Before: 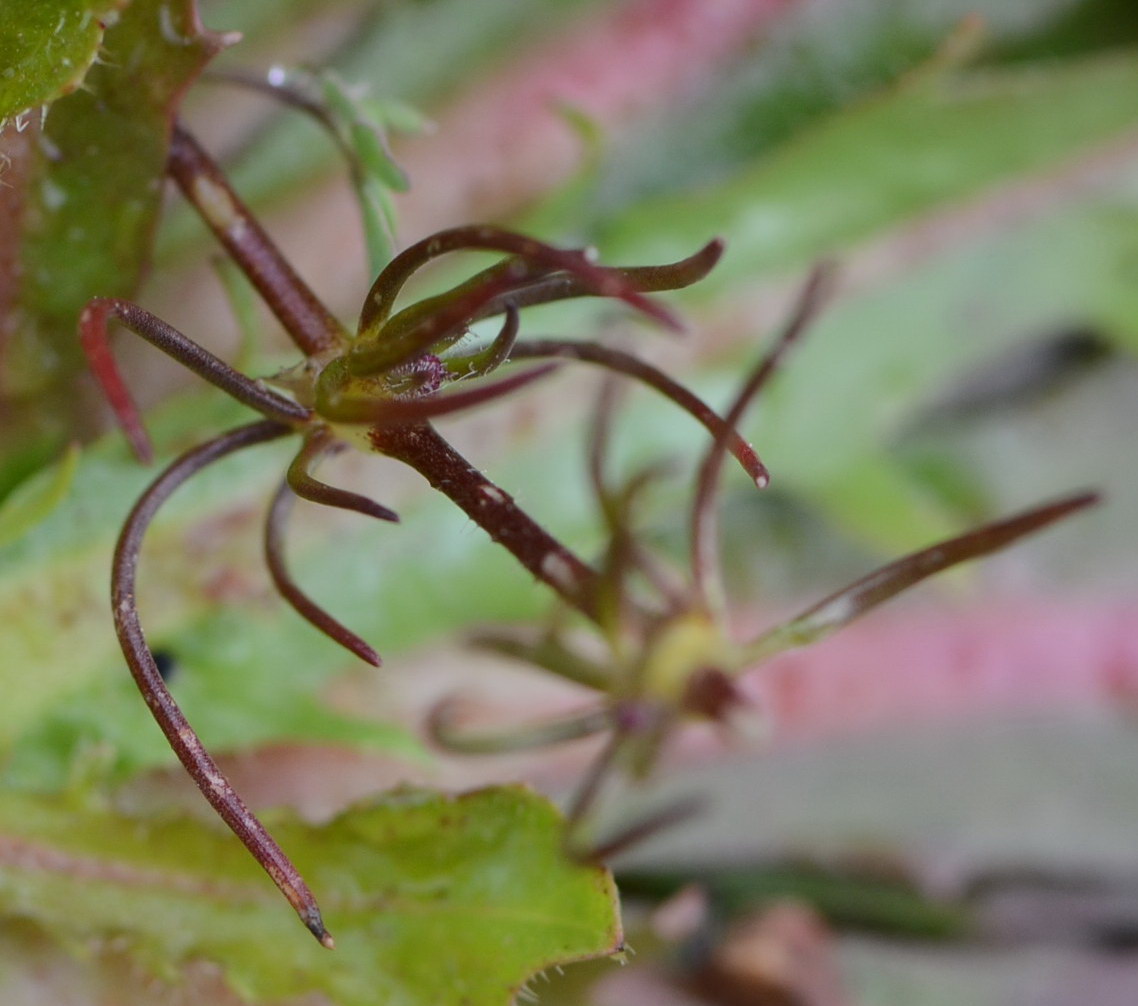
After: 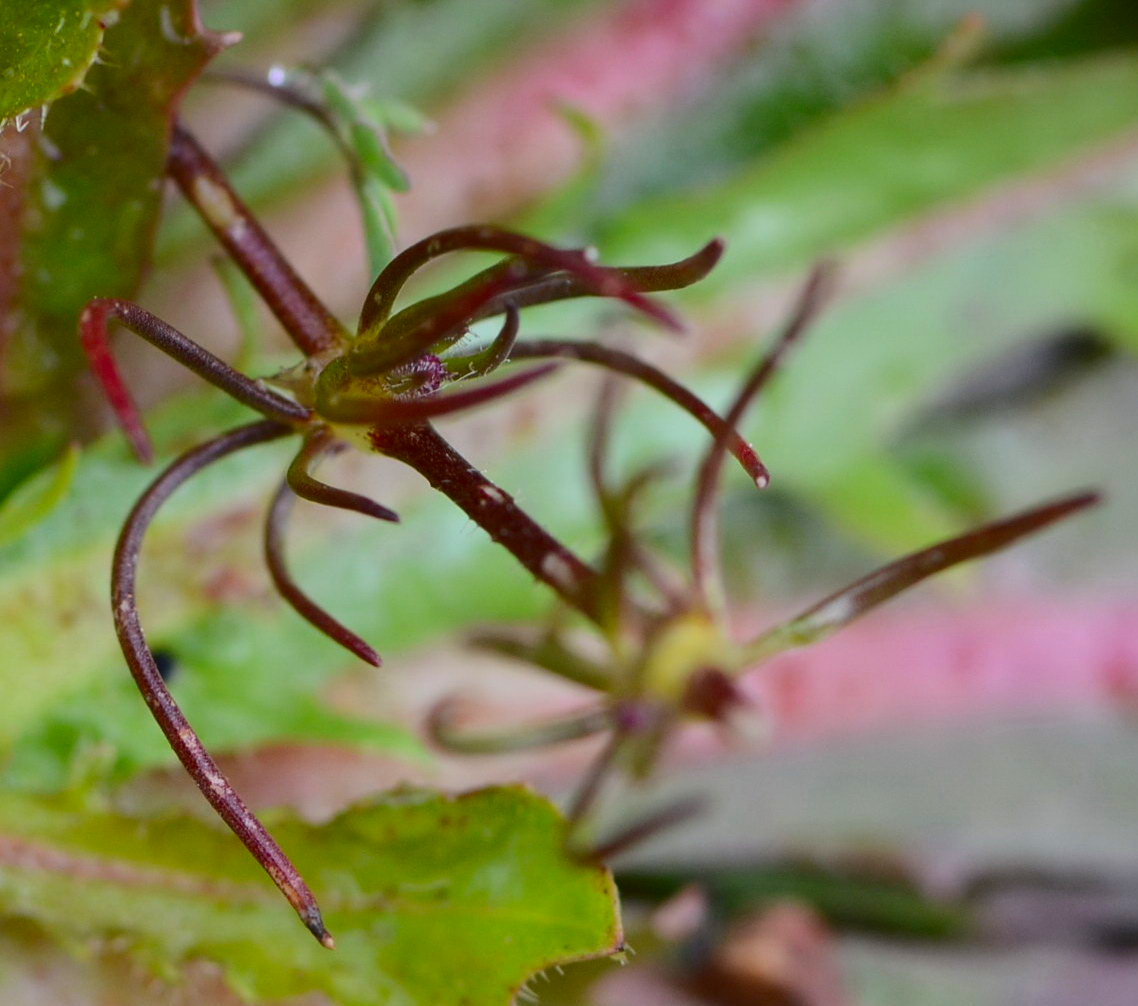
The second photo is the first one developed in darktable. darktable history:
contrast brightness saturation: contrast 0.157, saturation 0.329
